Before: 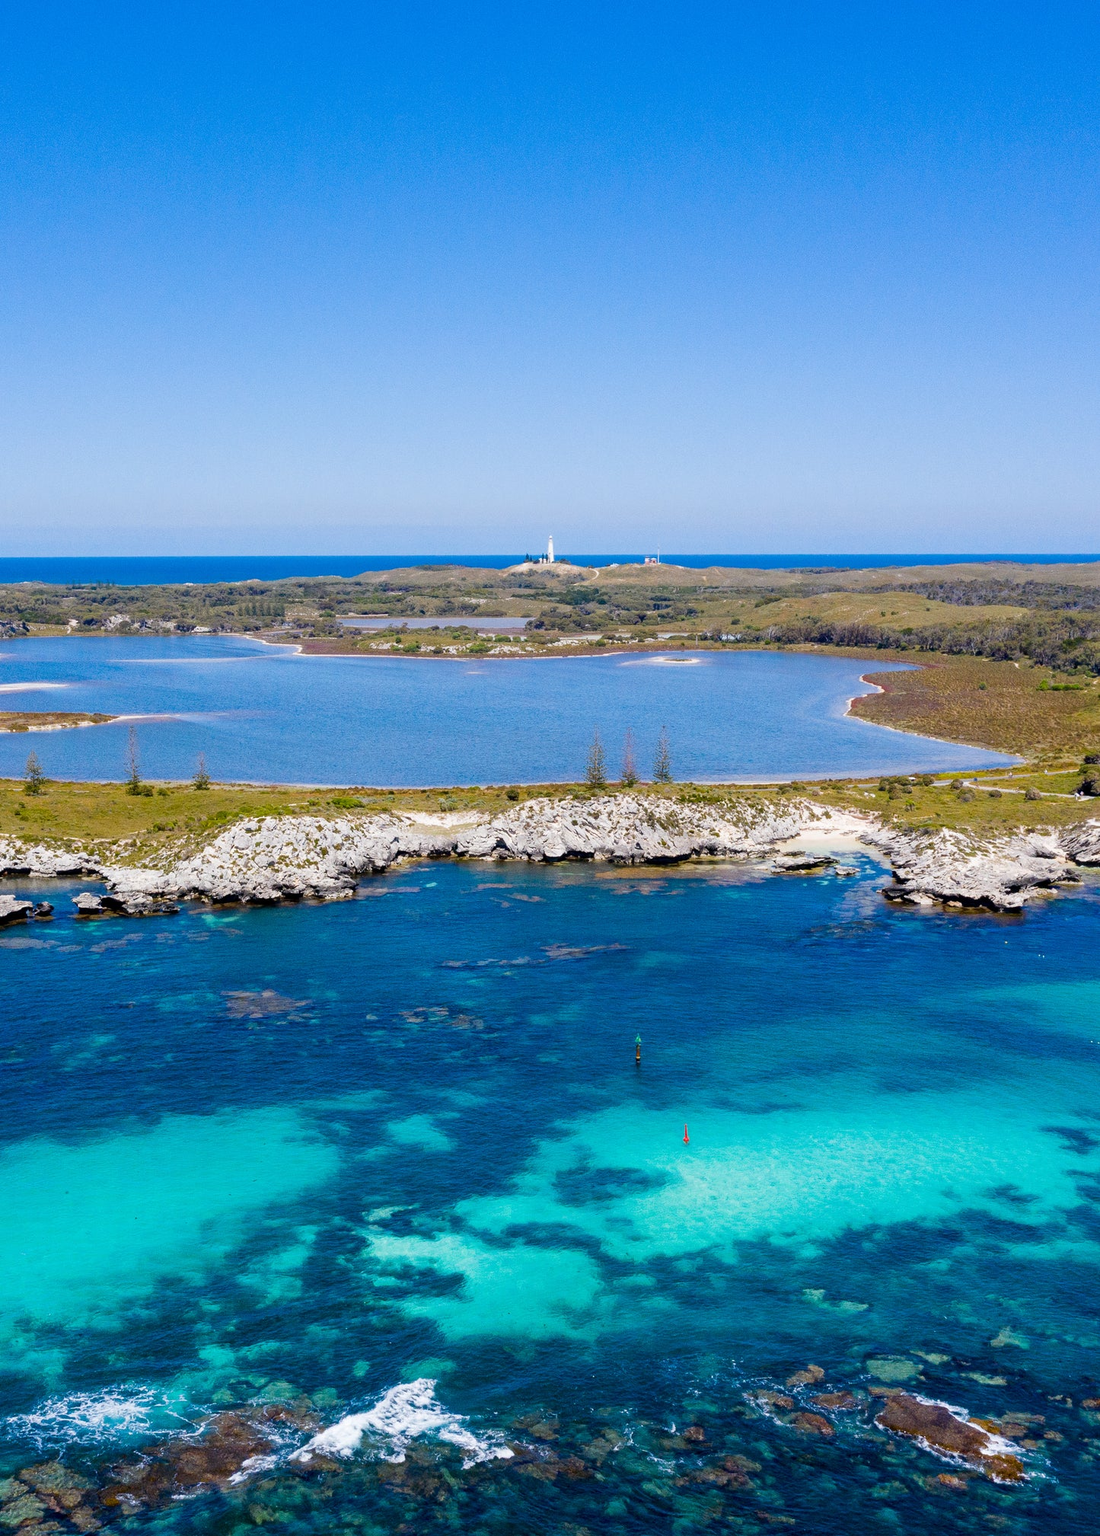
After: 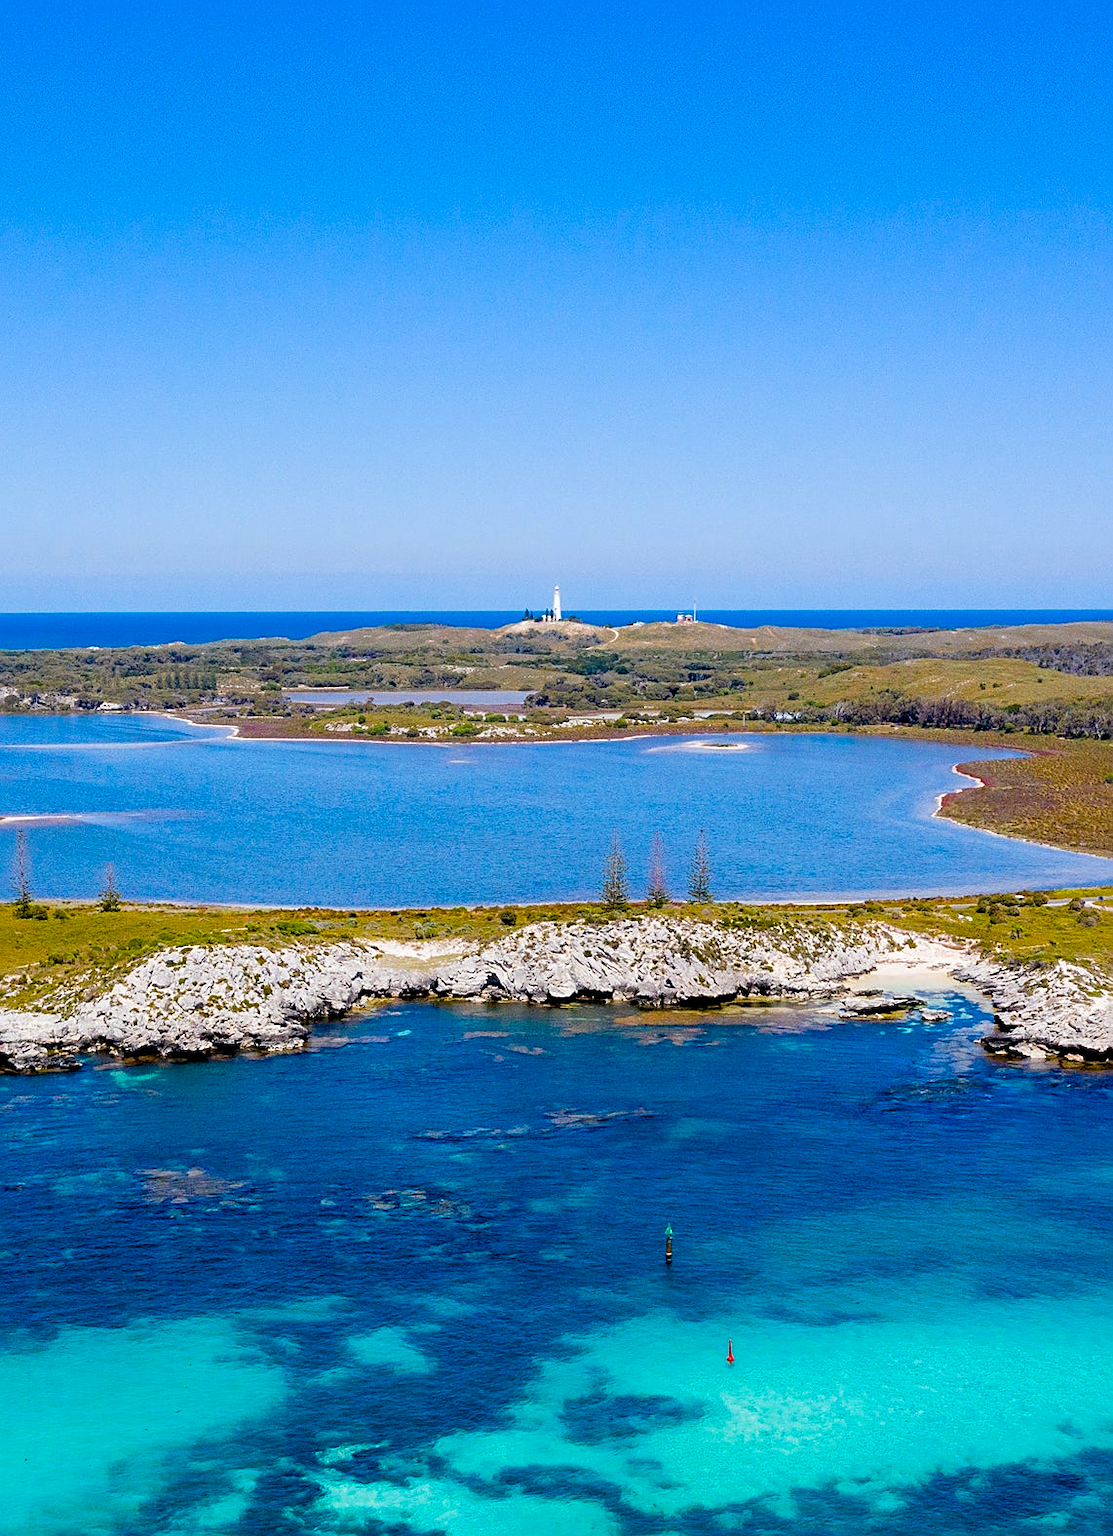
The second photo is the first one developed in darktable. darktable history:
color balance rgb: global offset › luminance -0.887%, perceptual saturation grading › global saturation 30.419%
sharpen: on, module defaults
crop and rotate: left 10.536%, top 5.097%, right 10.405%, bottom 16.764%
